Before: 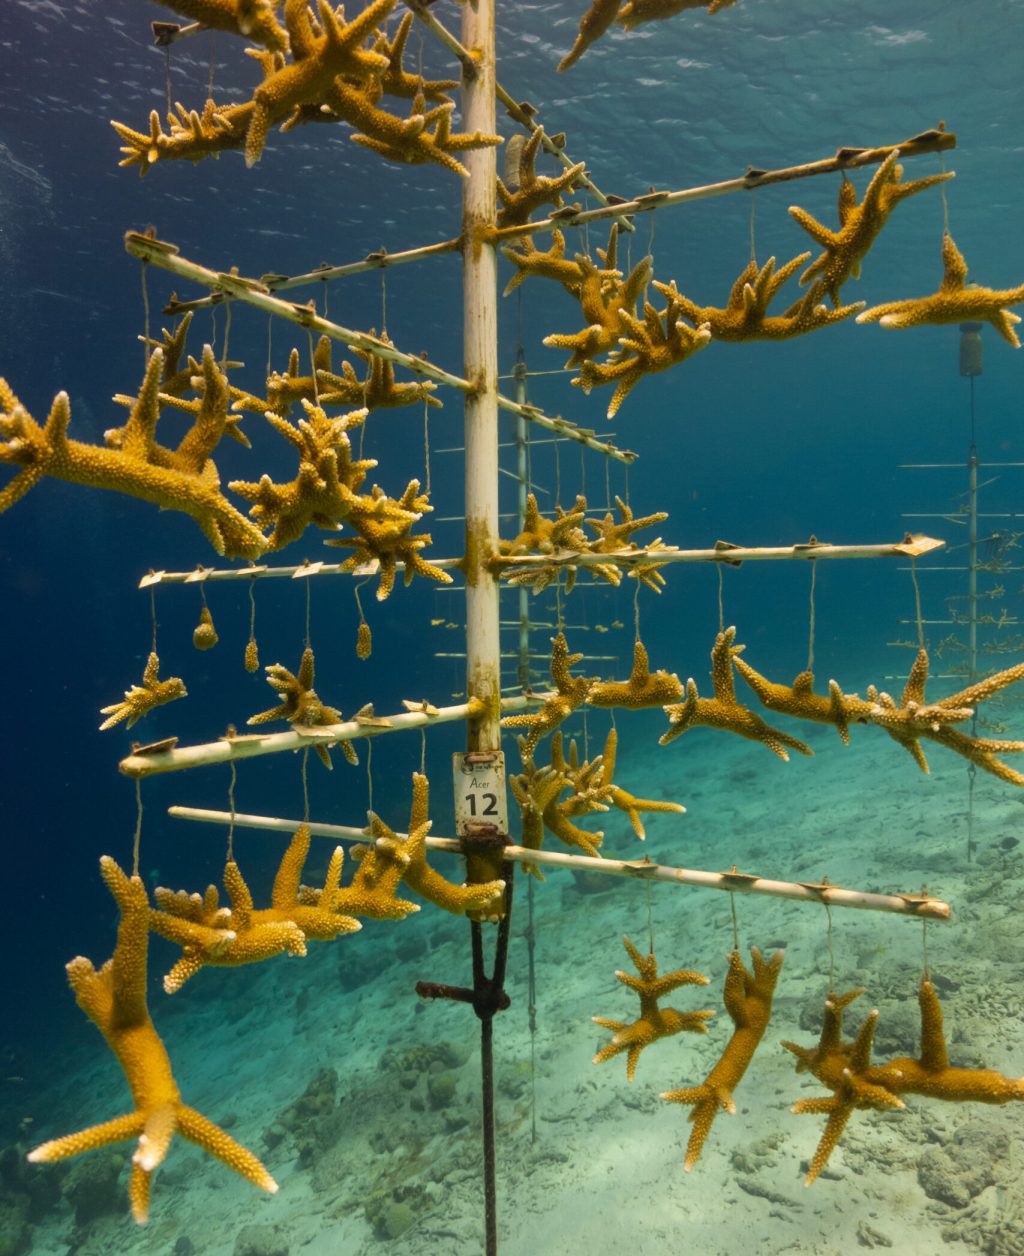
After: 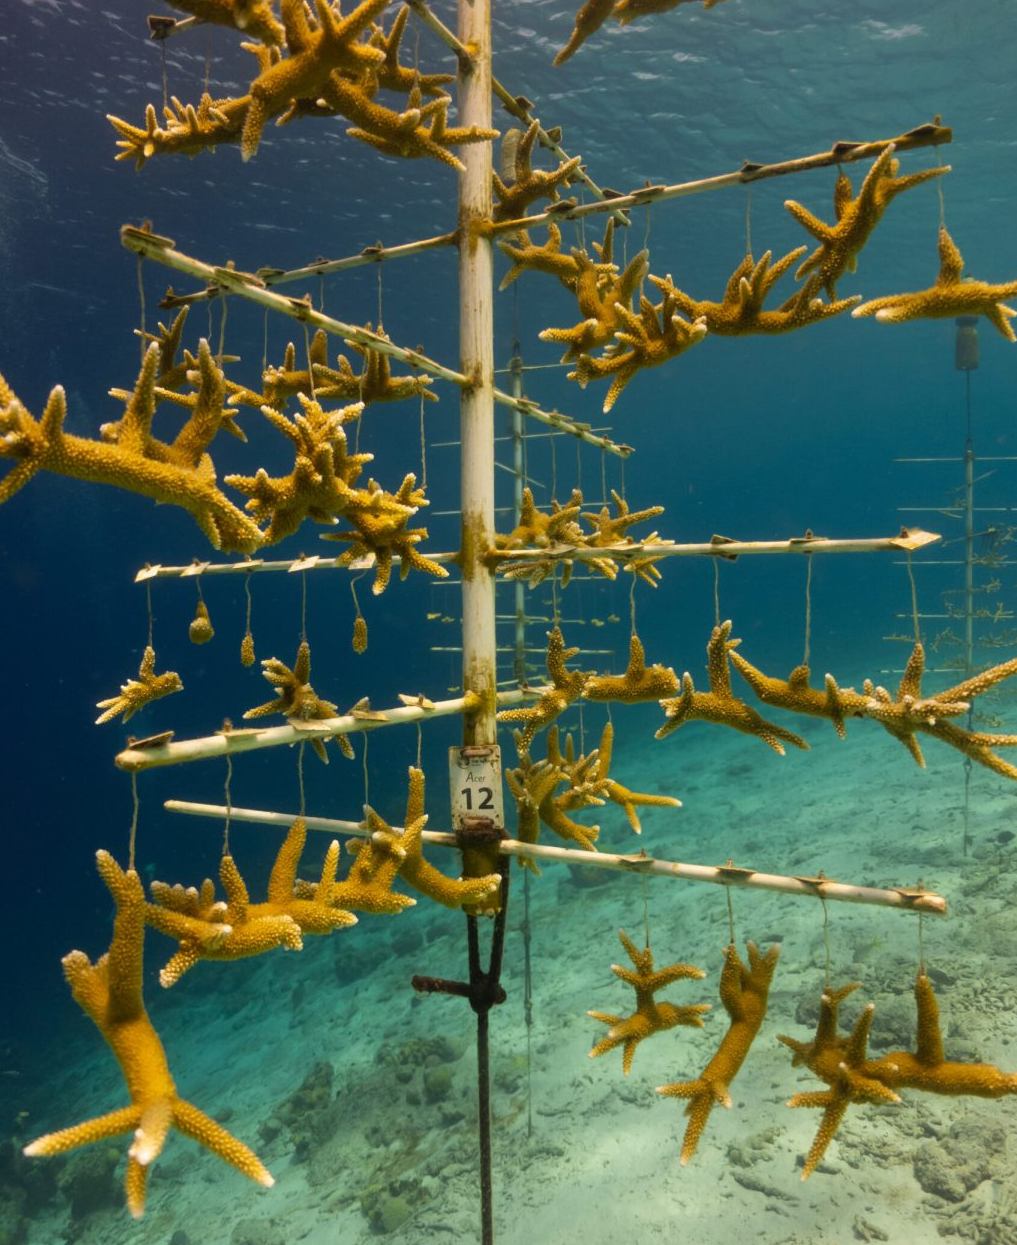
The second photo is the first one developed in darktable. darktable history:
crop: left 0.434%, top 0.485%, right 0.244%, bottom 0.386%
white balance: emerald 1
